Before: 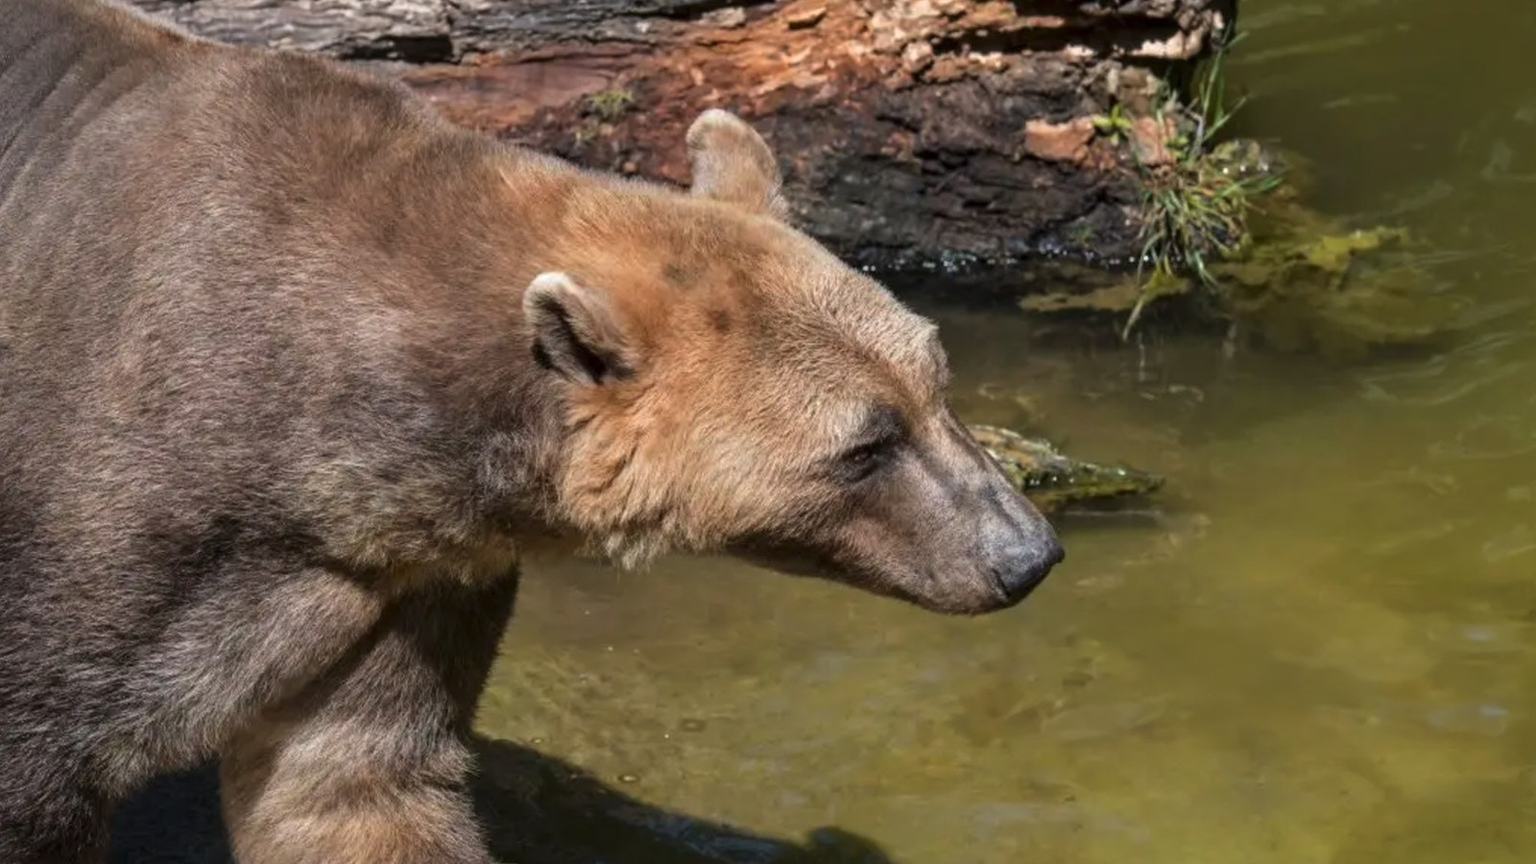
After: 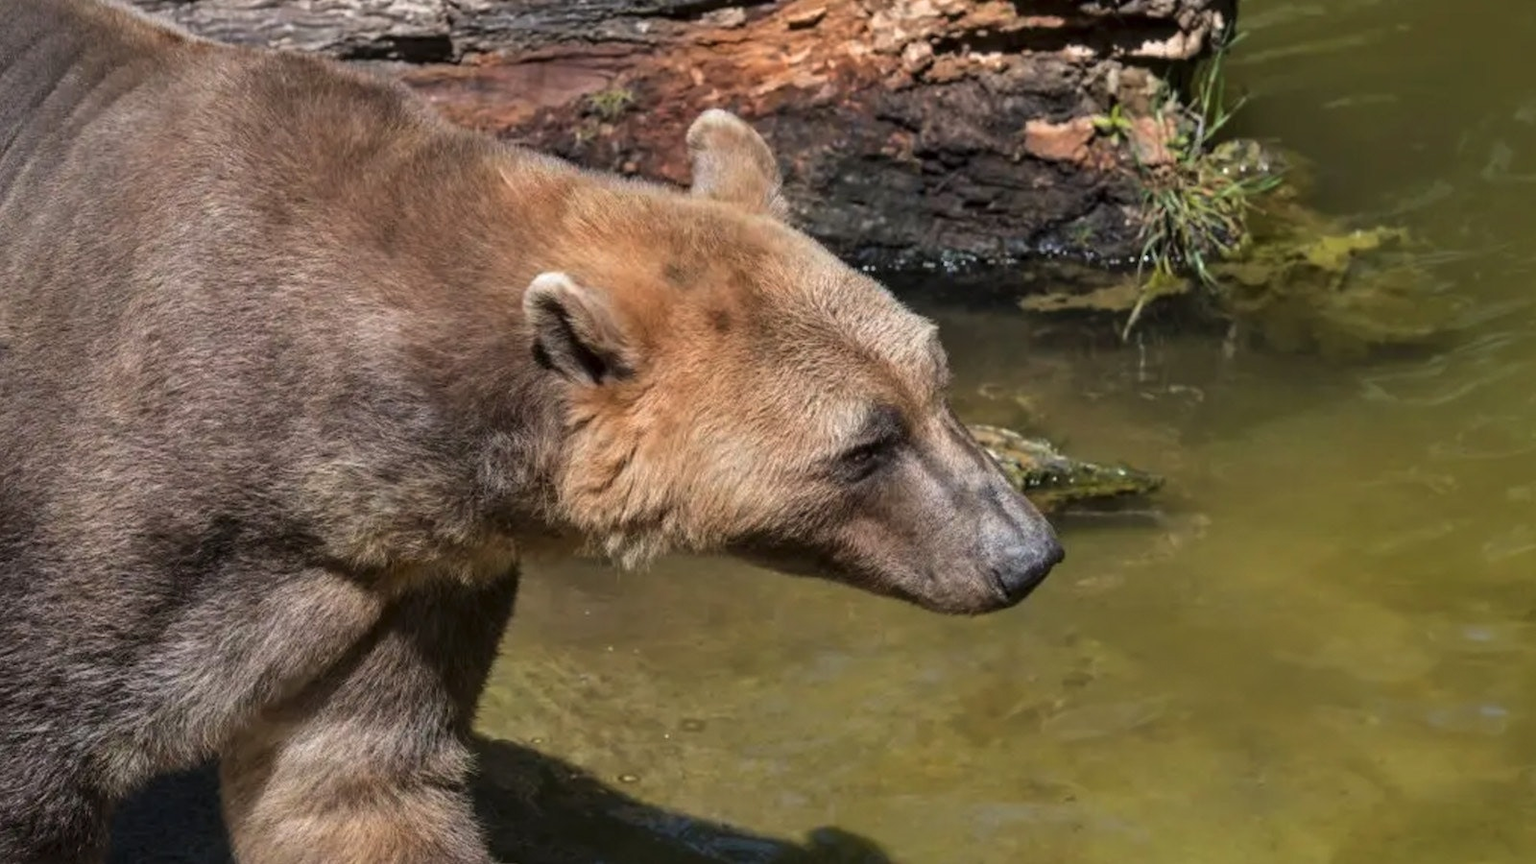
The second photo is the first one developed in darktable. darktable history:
shadows and highlights: shadows 37.59, highlights -27.18, soften with gaussian
